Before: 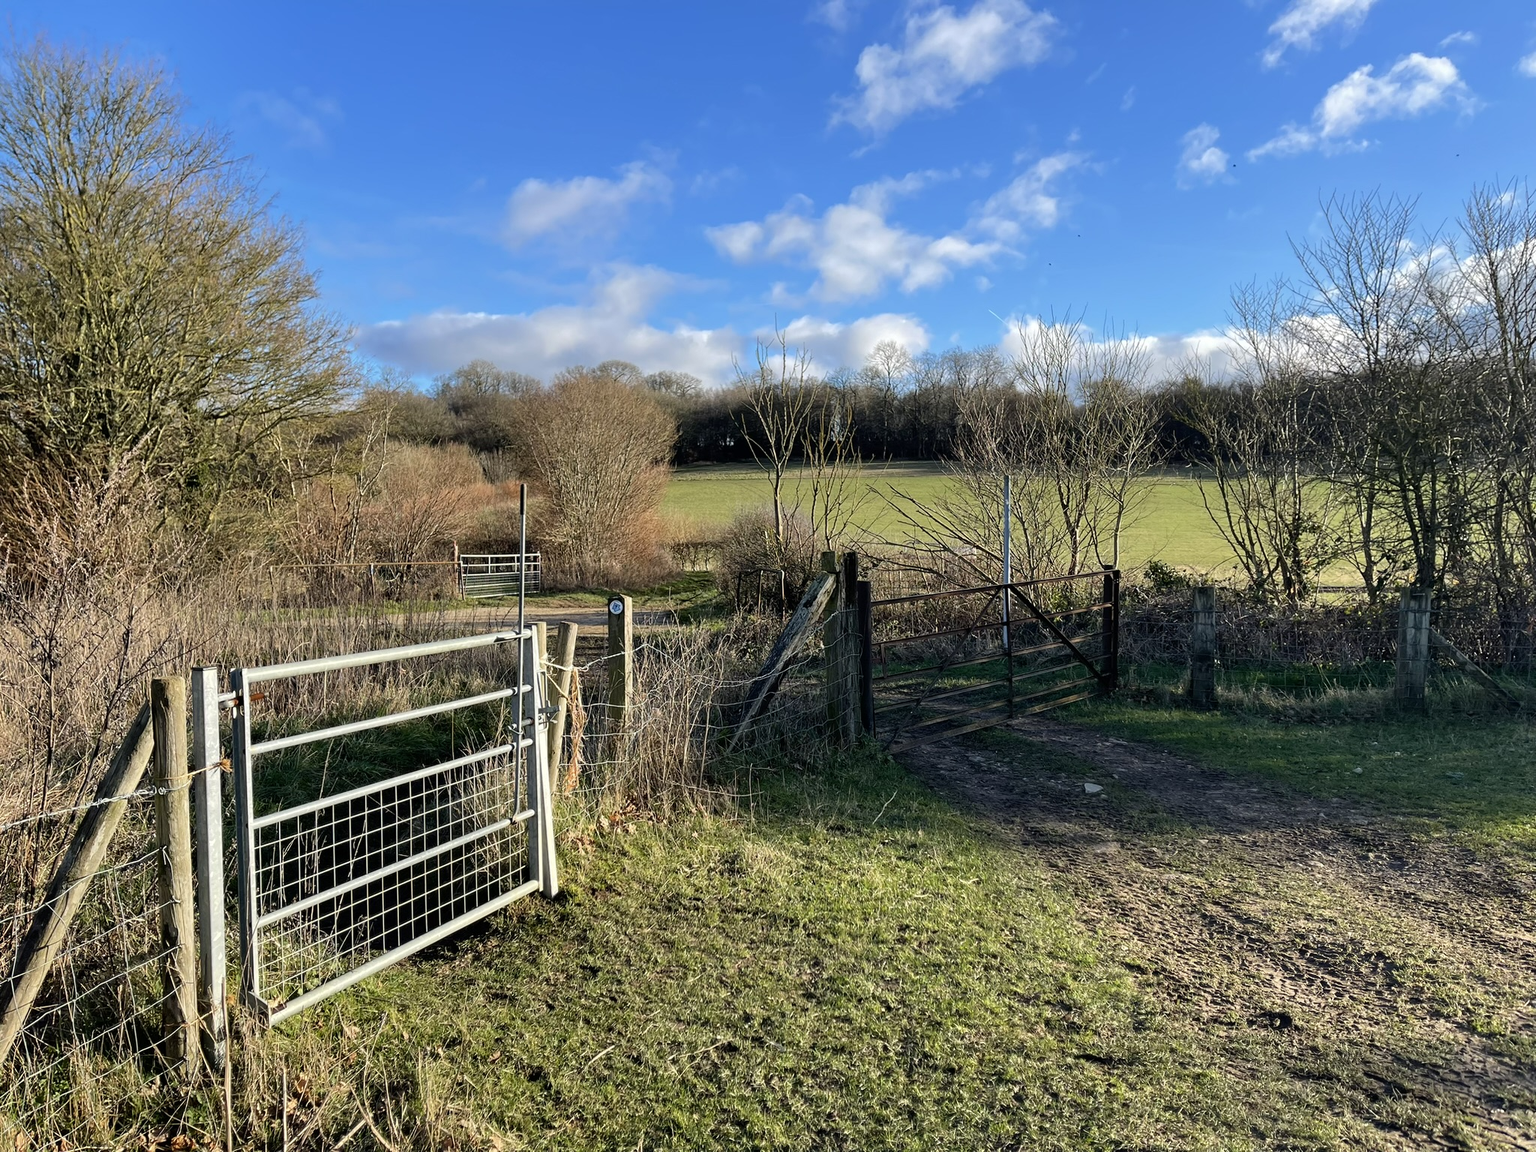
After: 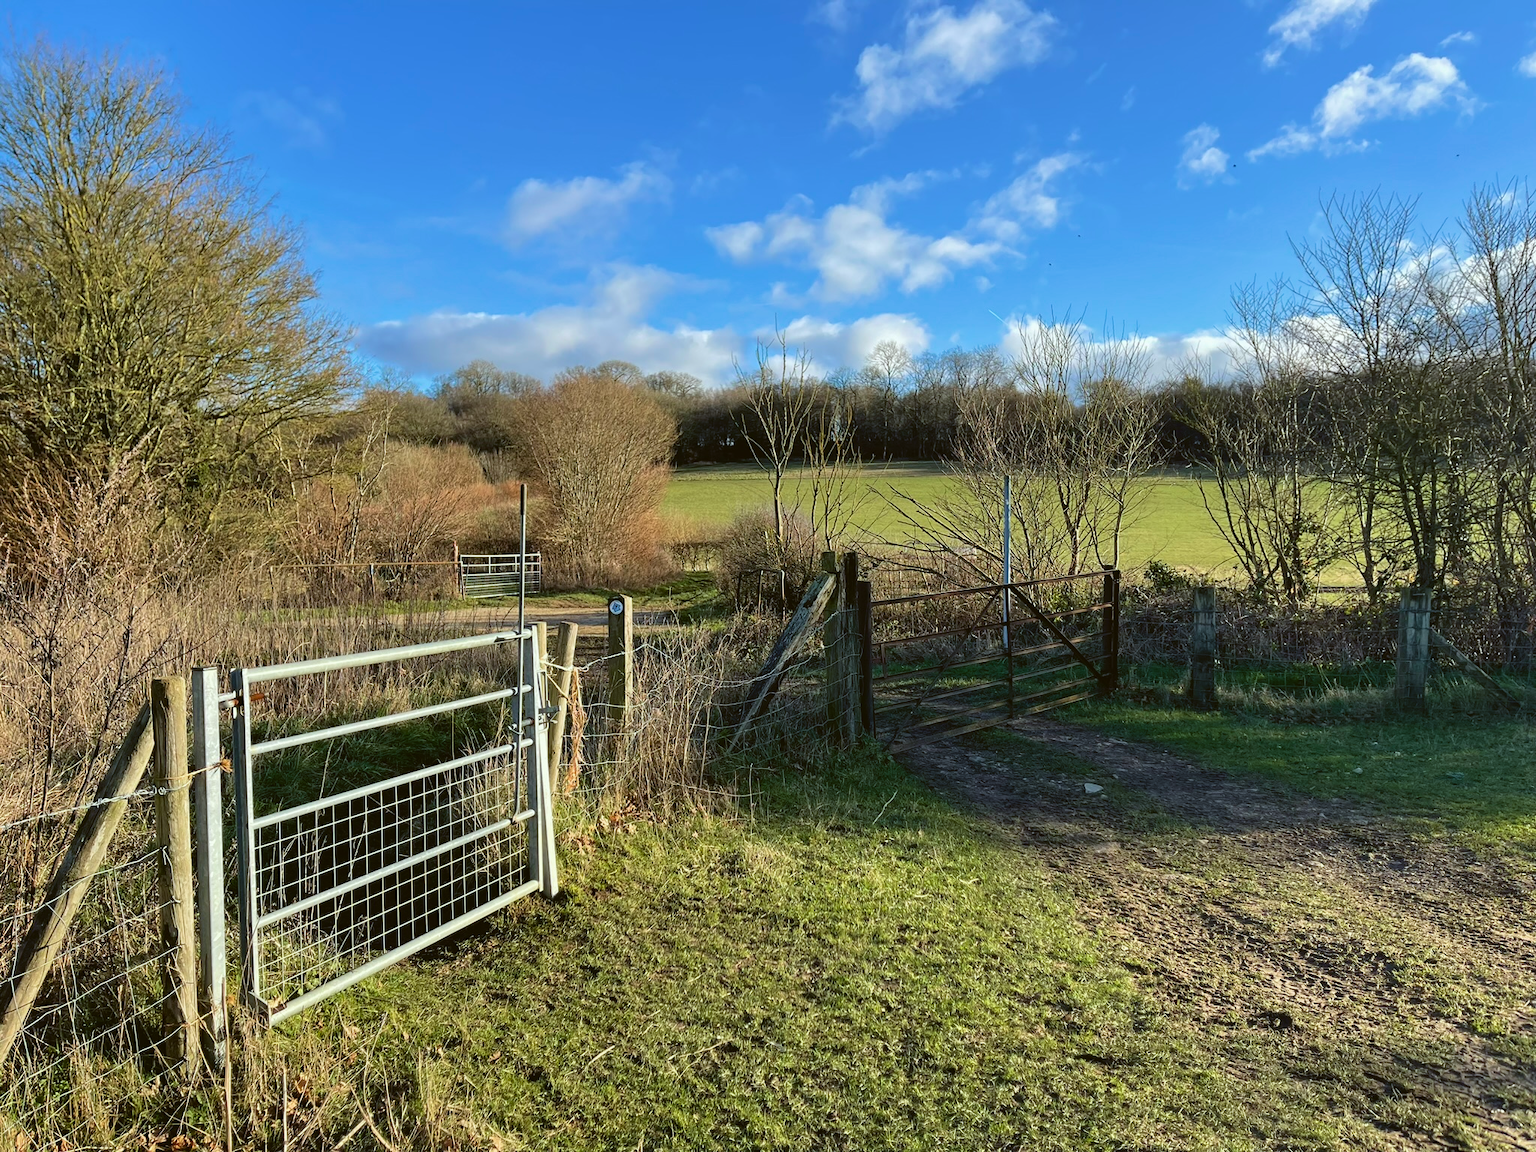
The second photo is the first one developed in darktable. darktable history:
color balance: lift [1.004, 1.002, 1.002, 0.998], gamma [1, 1.007, 1.002, 0.993], gain [1, 0.977, 1.013, 1.023], contrast -3.64%
tone equalizer: on, module defaults
velvia: on, module defaults
